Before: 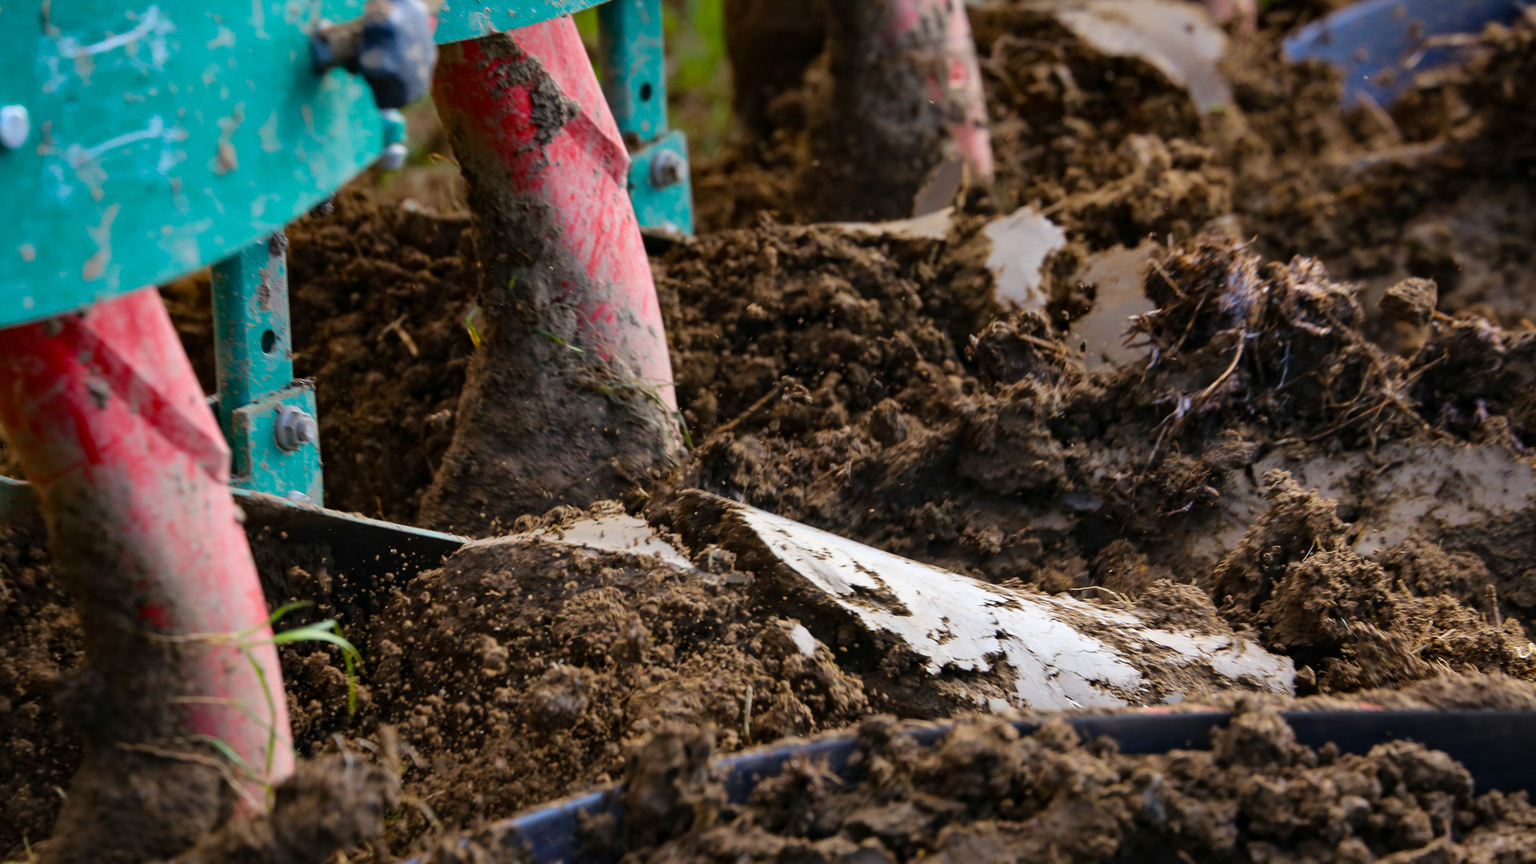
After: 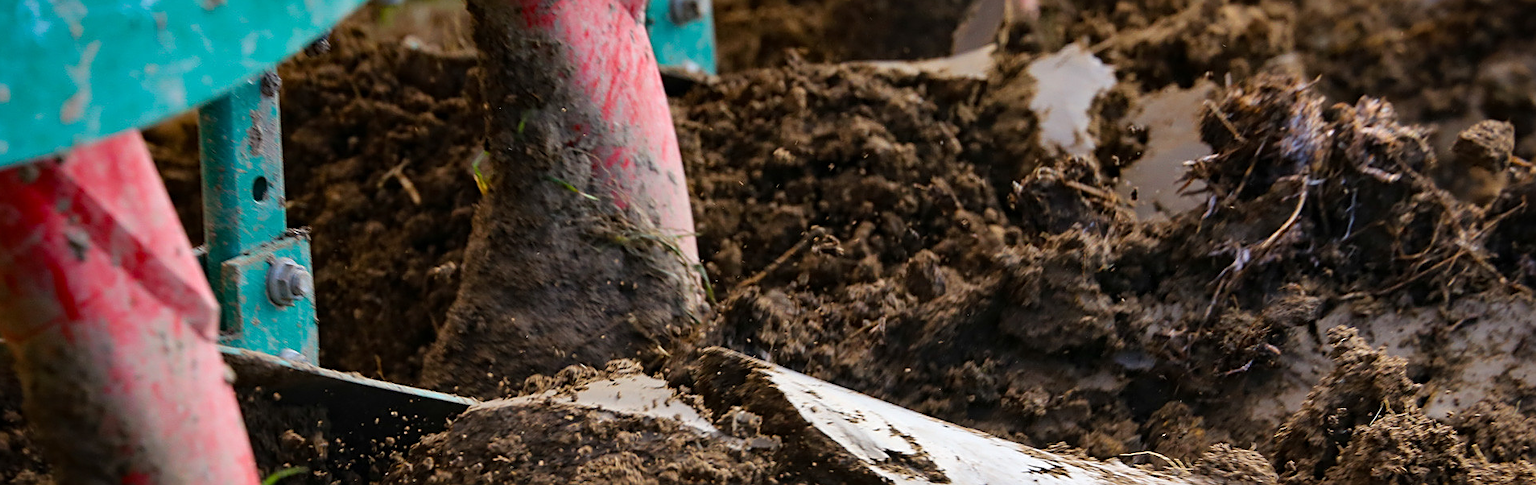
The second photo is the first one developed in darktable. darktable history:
crop: left 1.744%, top 19.225%, right 5.069%, bottom 28.357%
sharpen: on, module defaults
